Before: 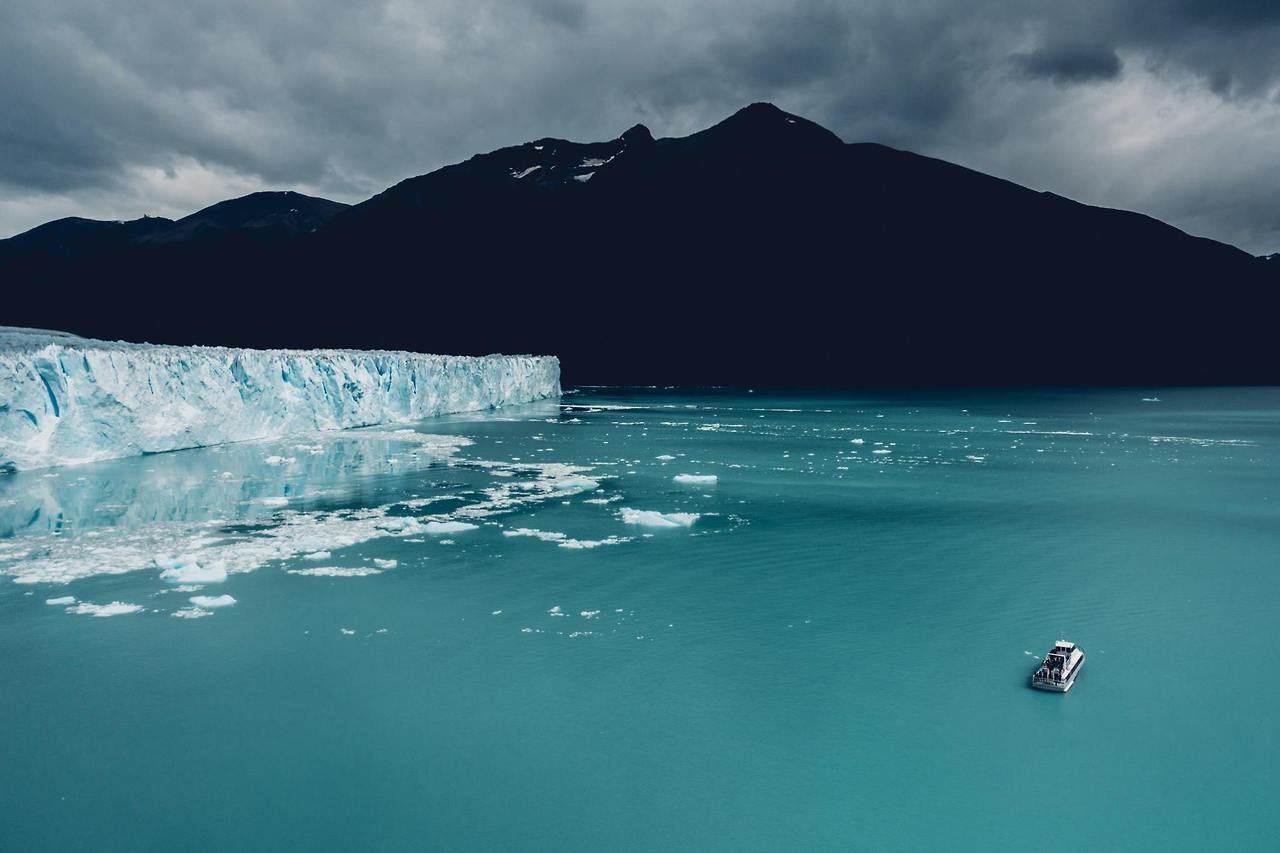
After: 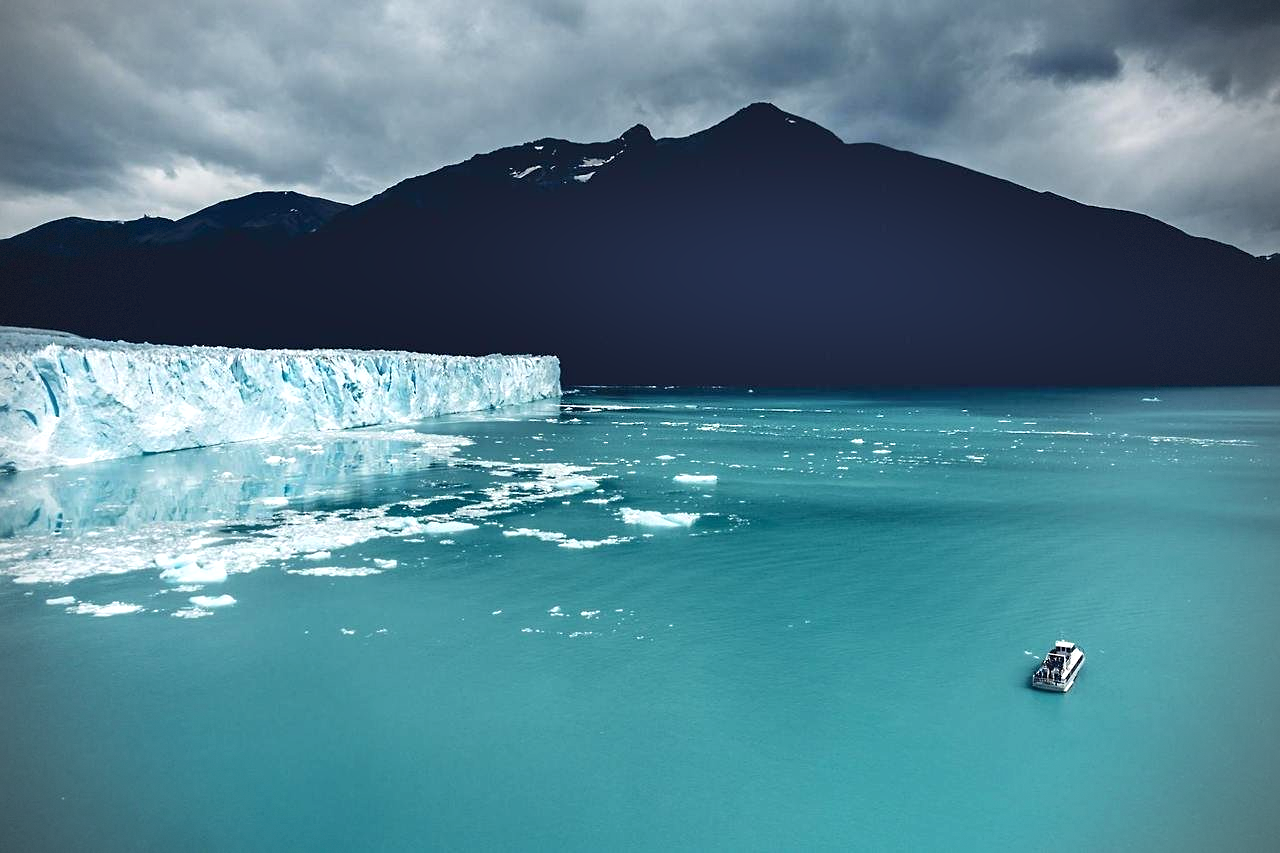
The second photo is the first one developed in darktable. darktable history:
vignetting: dithering 8-bit output, unbound false
exposure: exposure 0.6 EV, compensate highlight preservation false
sharpen: amount 0.2
shadows and highlights: shadows 75, highlights -25, soften with gaussian
